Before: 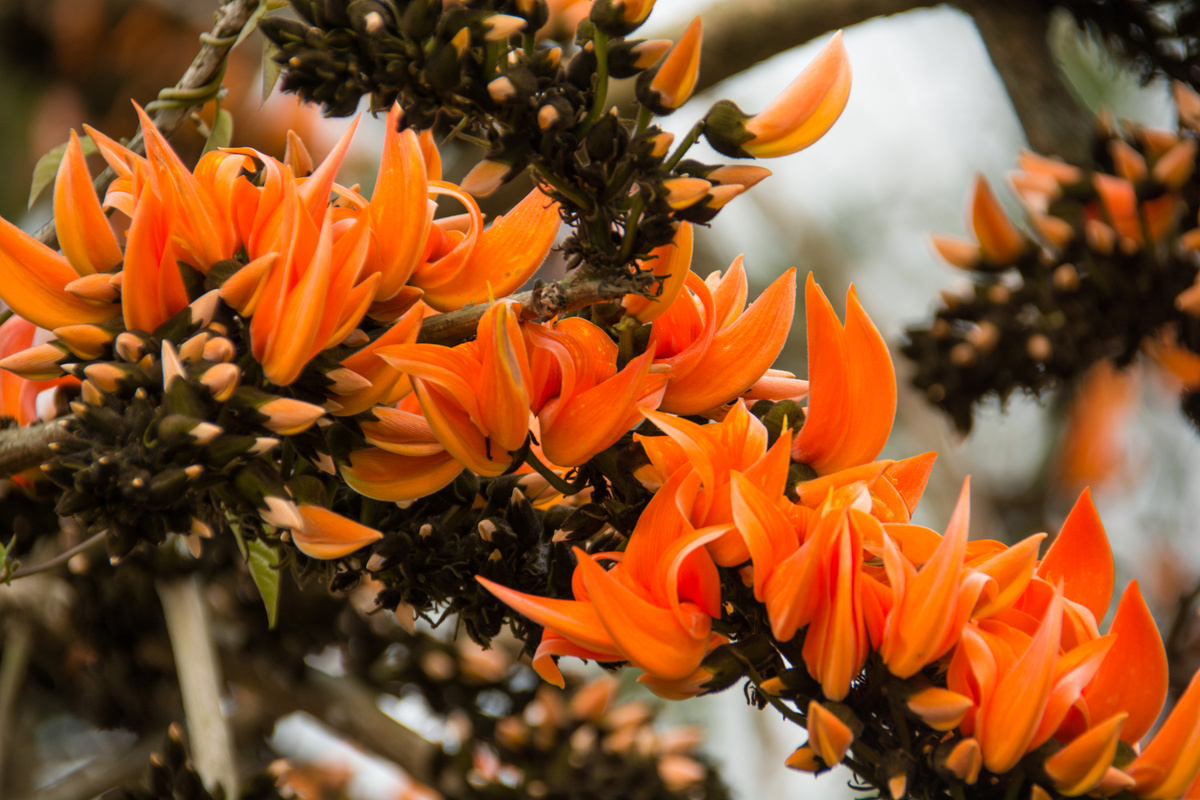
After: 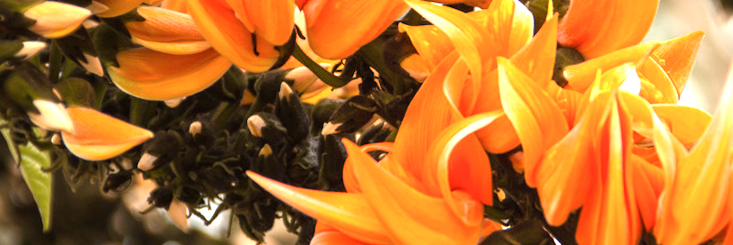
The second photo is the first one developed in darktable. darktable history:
rotate and perspective: rotation -2.12°, lens shift (vertical) 0.009, lens shift (horizontal) -0.008, automatic cropping original format, crop left 0.036, crop right 0.964, crop top 0.05, crop bottom 0.959
crop: left 18.091%, top 51.13%, right 17.525%, bottom 16.85%
exposure: black level correction 0.001, exposure 1.646 EV, compensate exposure bias true, compensate highlight preservation false
contrast brightness saturation: contrast -0.08, brightness -0.04, saturation -0.11
